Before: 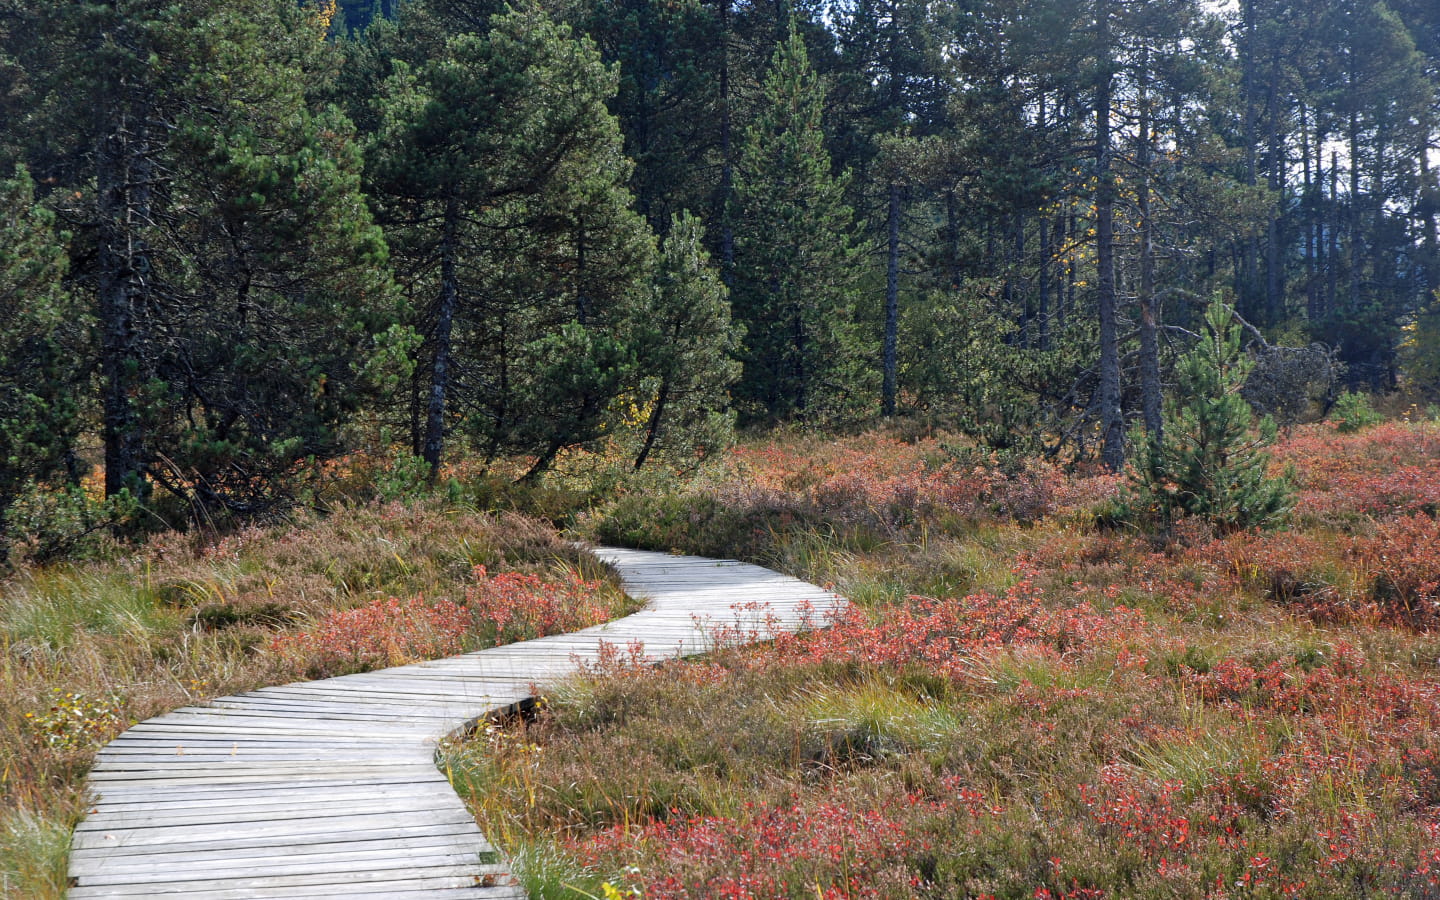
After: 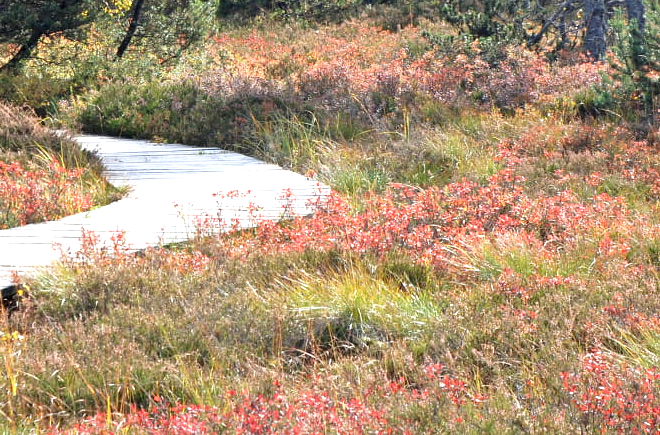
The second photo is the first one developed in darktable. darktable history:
crop: left 35.976%, top 45.819%, right 18.162%, bottom 5.807%
exposure: black level correction 0, exposure 1.015 EV, compensate exposure bias true, compensate highlight preservation false
